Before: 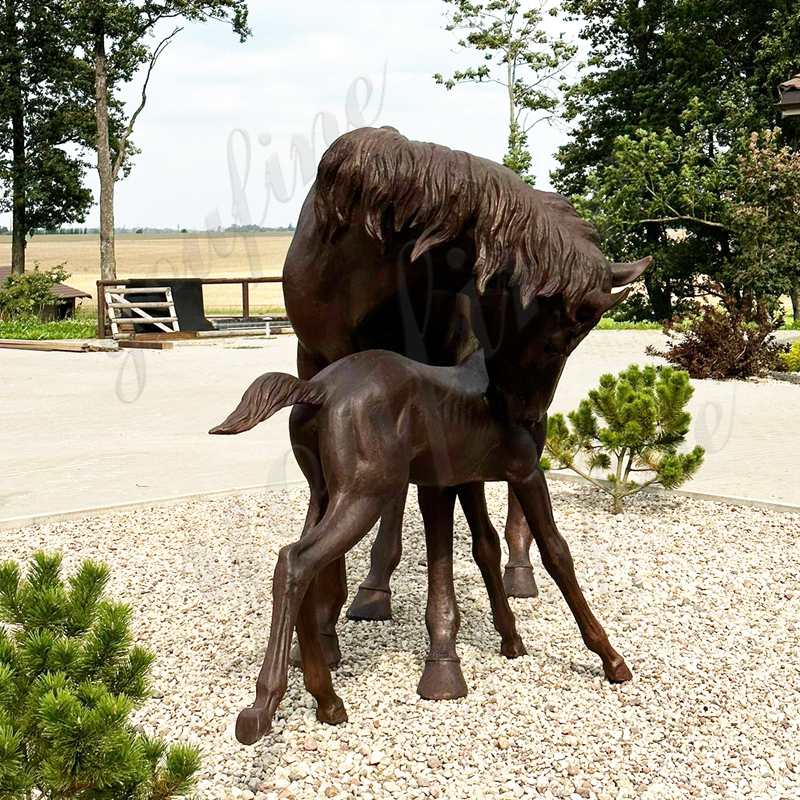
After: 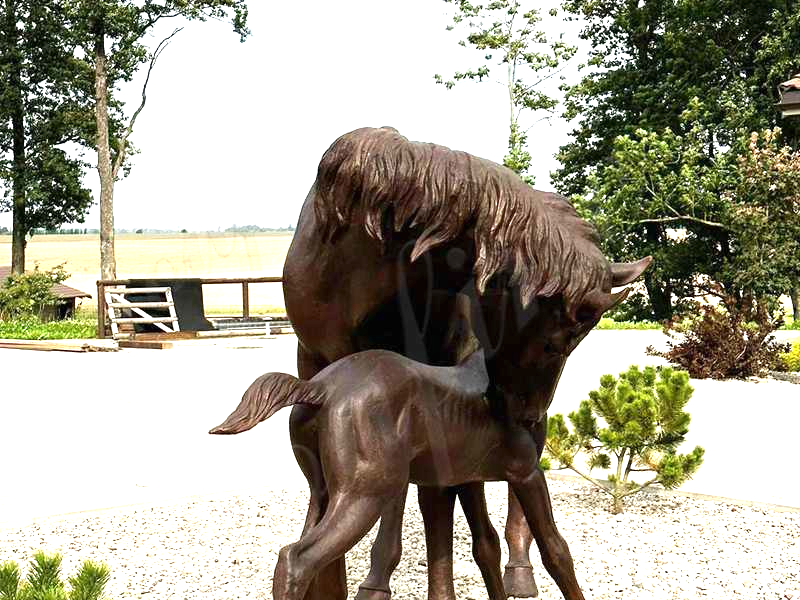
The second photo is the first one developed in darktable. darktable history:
exposure: black level correction 0, exposure 0.895 EV, compensate highlight preservation false
crop: bottom 24.972%
color correction: highlights b* -0.042, saturation 0.99
